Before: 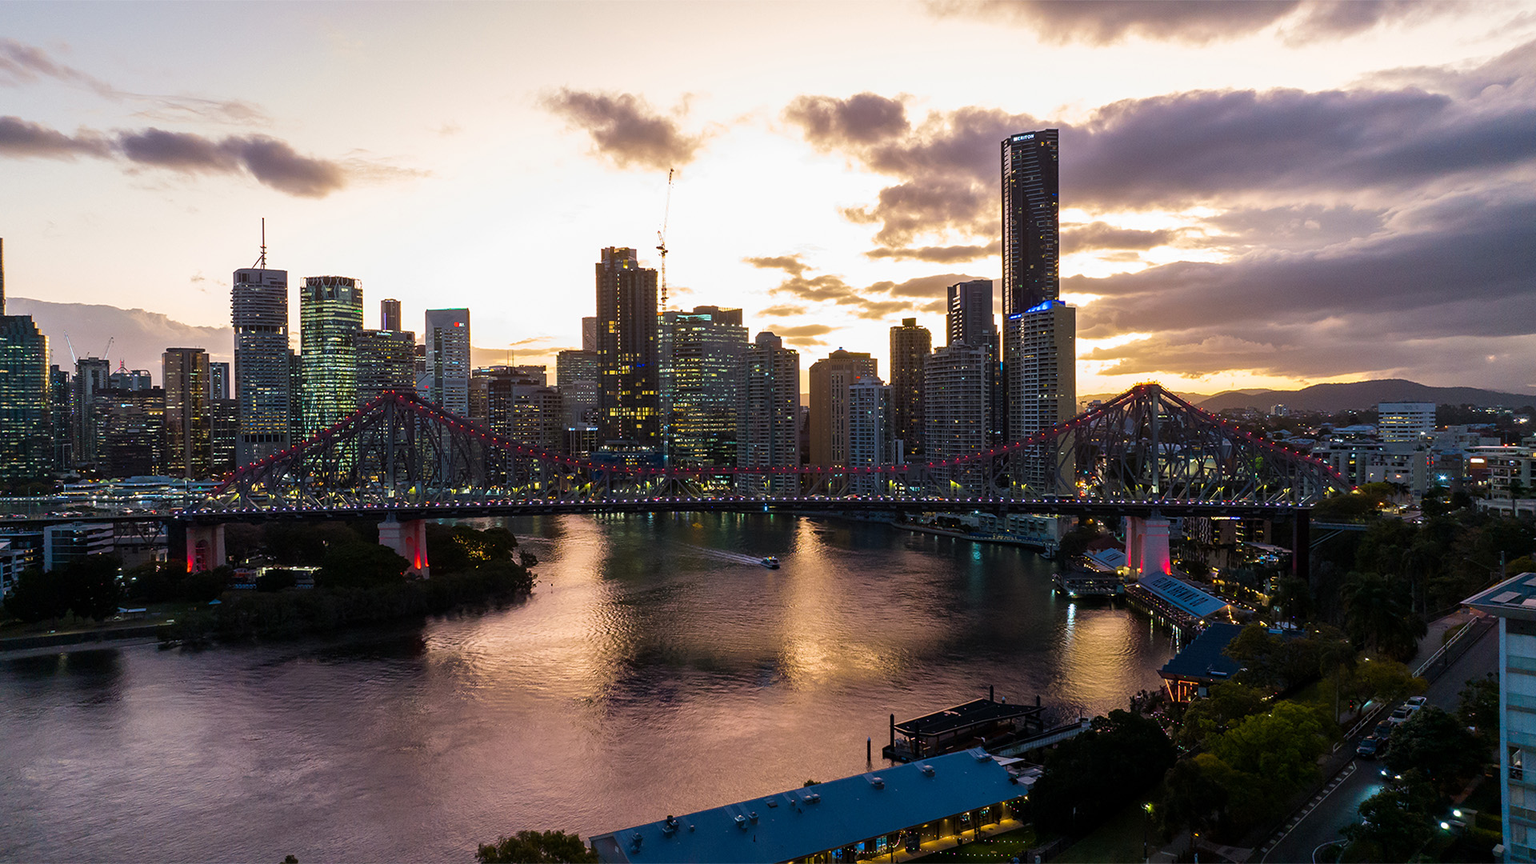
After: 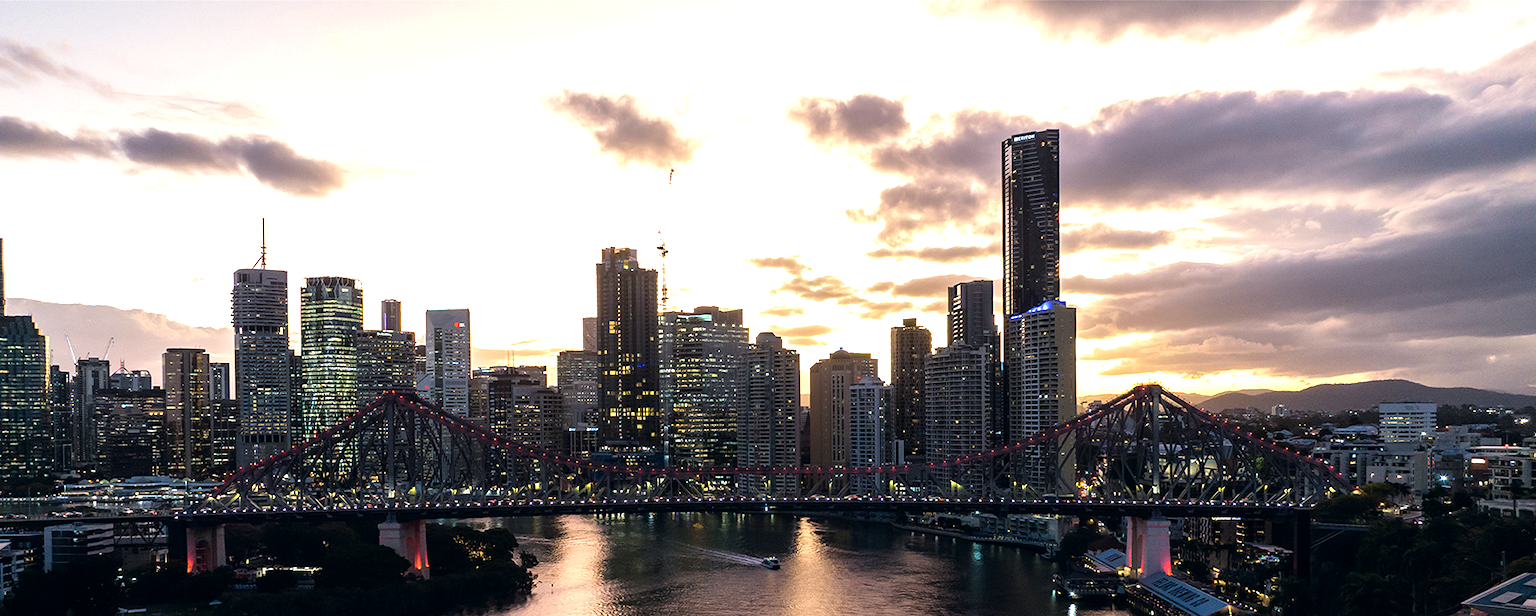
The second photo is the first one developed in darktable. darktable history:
tone equalizer: -8 EV -0.743 EV, -7 EV -0.715 EV, -6 EV -0.632 EV, -5 EV -0.376 EV, -3 EV 0.403 EV, -2 EV 0.6 EV, -1 EV 0.687 EV, +0 EV 0.746 EV
color correction: highlights a* 2.75, highlights b* 4.99, shadows a* -1.69, shadows b* -4.83, saturation 0.784
crop: bottom 28.628%
exposure: exposure -0.067 EV, compensate highlight preservation false
